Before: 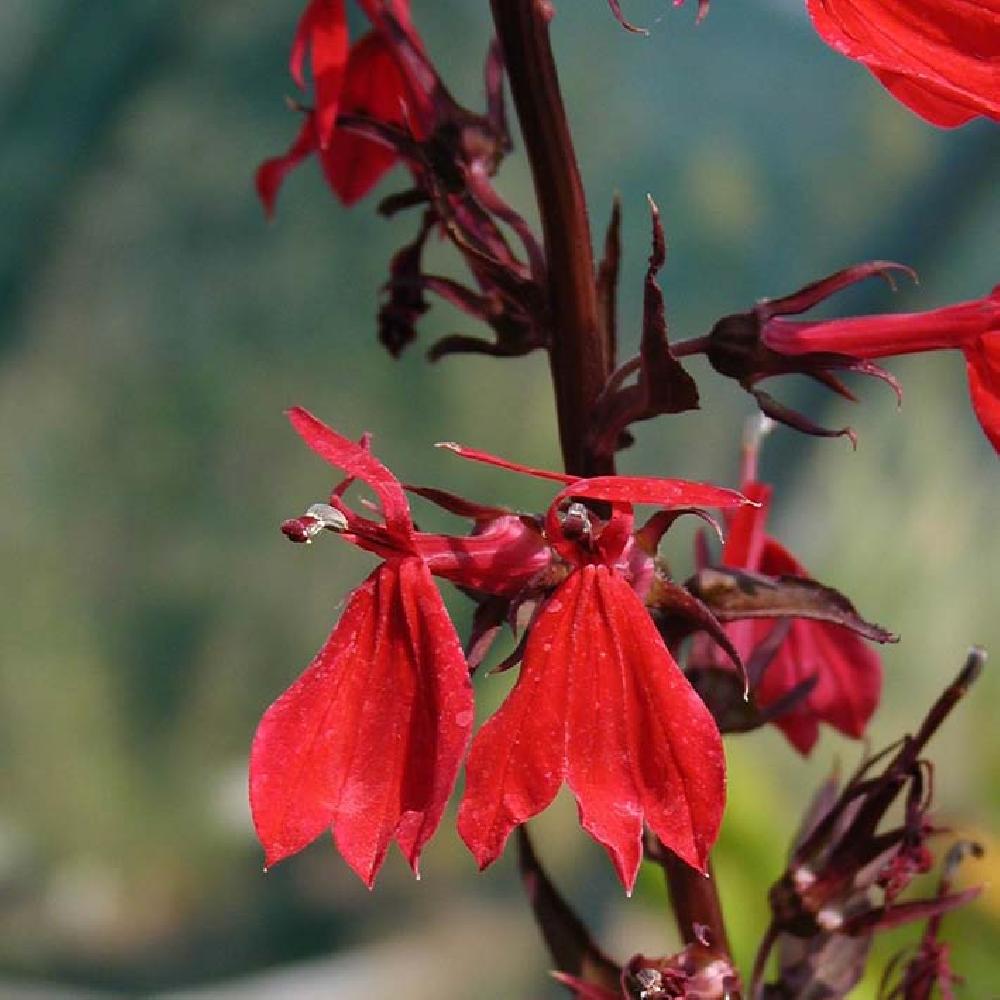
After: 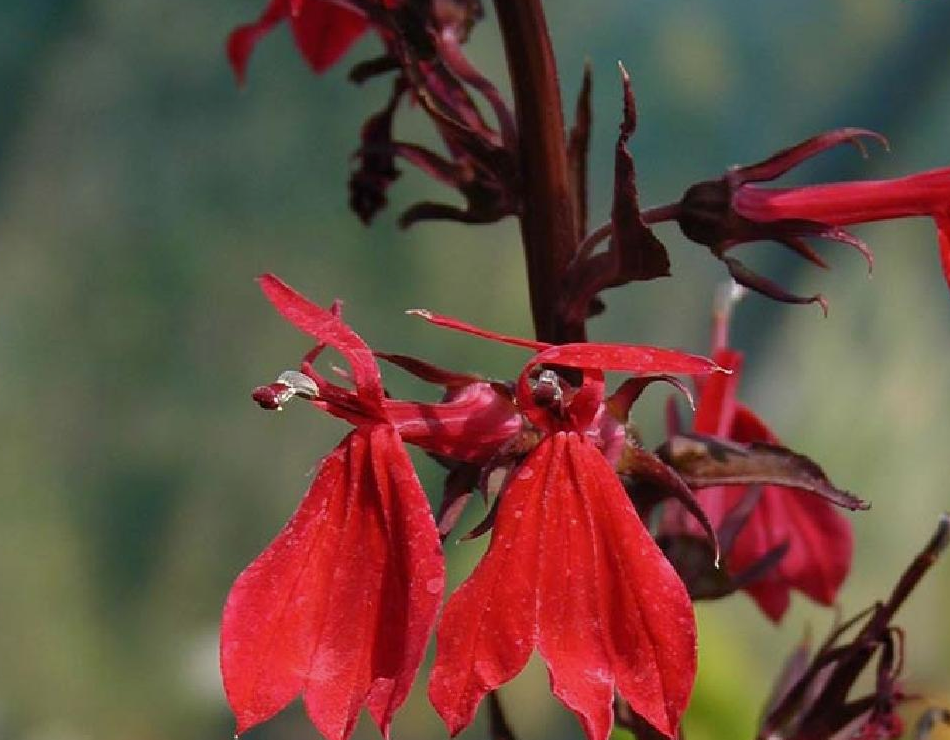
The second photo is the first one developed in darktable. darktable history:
crop and rotate: left 2.991%, top 13.302%, right 1.981%, bottom 12.636%
tone curve: curves: ch0 [(0, 0) (0.915, 0.89) (1, 1)]
